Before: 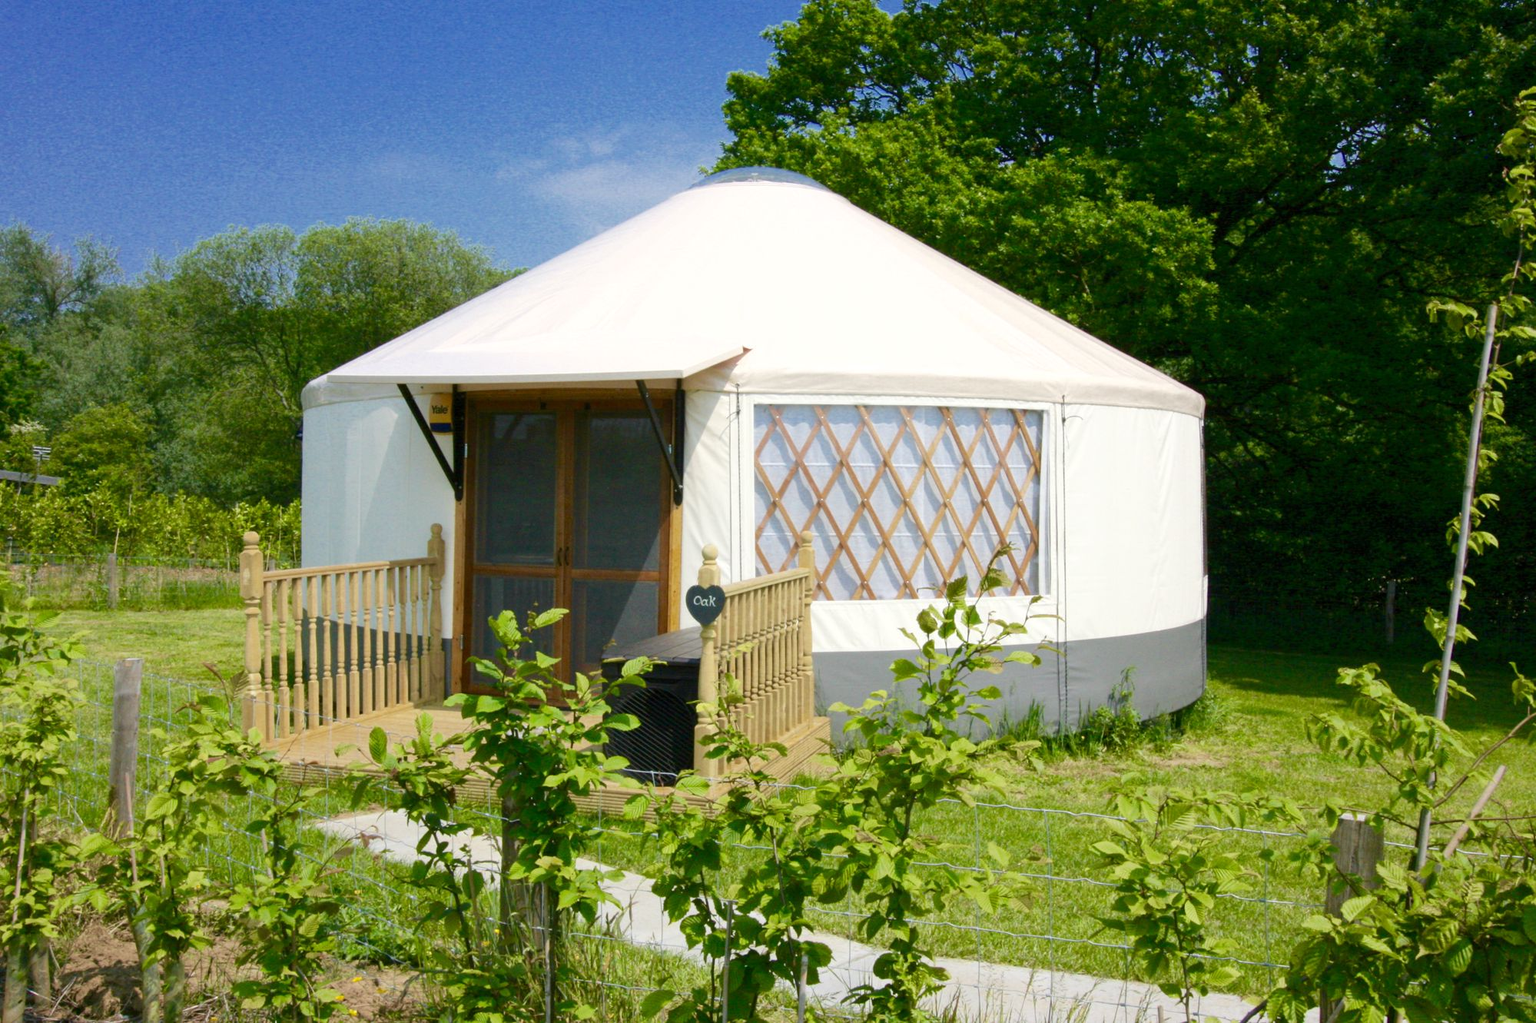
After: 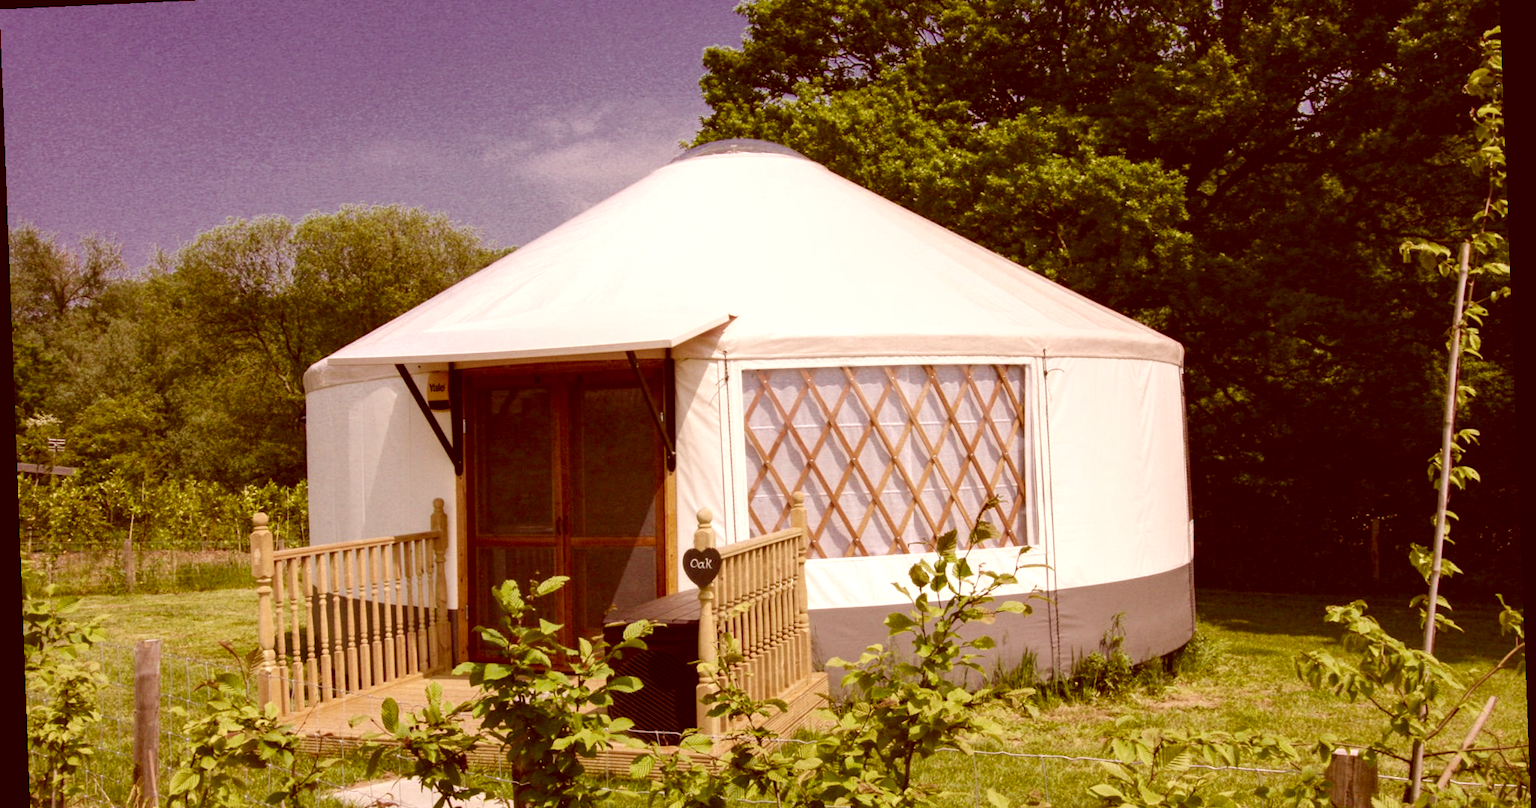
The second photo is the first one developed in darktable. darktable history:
contrast brightness saturation: contrast 0.03, brightness -0.04
local contrast: highlights 25%, shadows 75%, midtone range 0.75
color correction: highlights a* 9.03, highlights b* 8.71, shadows a* 40, shadows b* 40, saturation 0.8
exposure: exposure 0.014 EV, compensate highlight preservation false
crop: top 5.667%, bottom 17.637%
rotate and perspective: rotation -2.22°, lens shift (horizontal) -0.022, automatic cropping off
